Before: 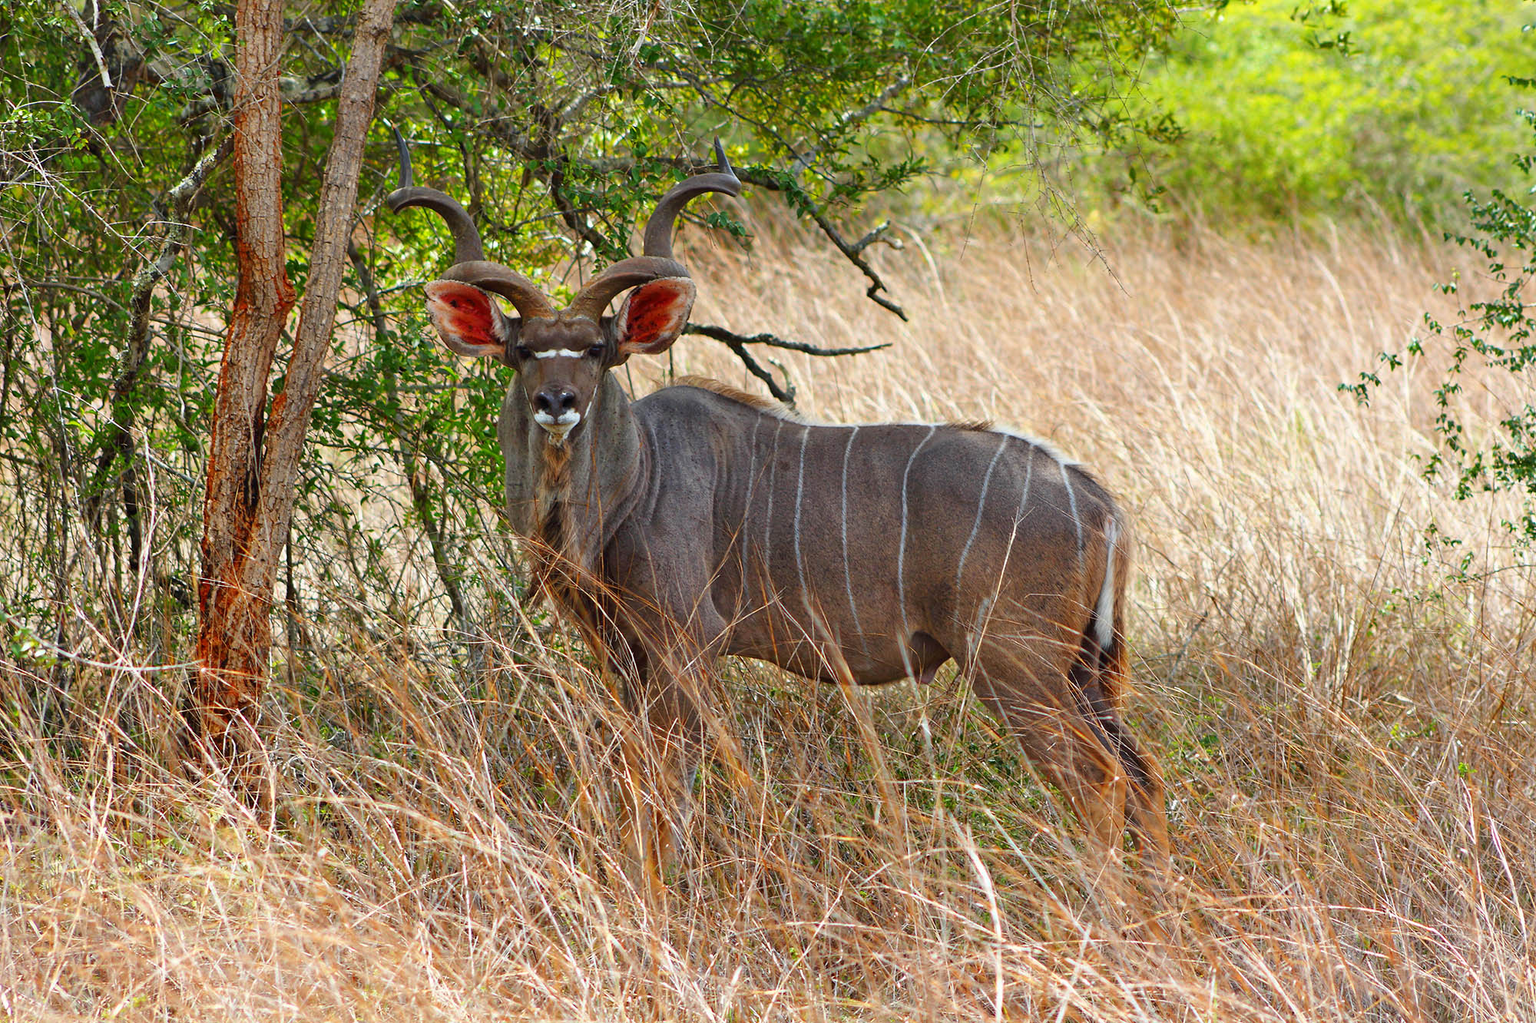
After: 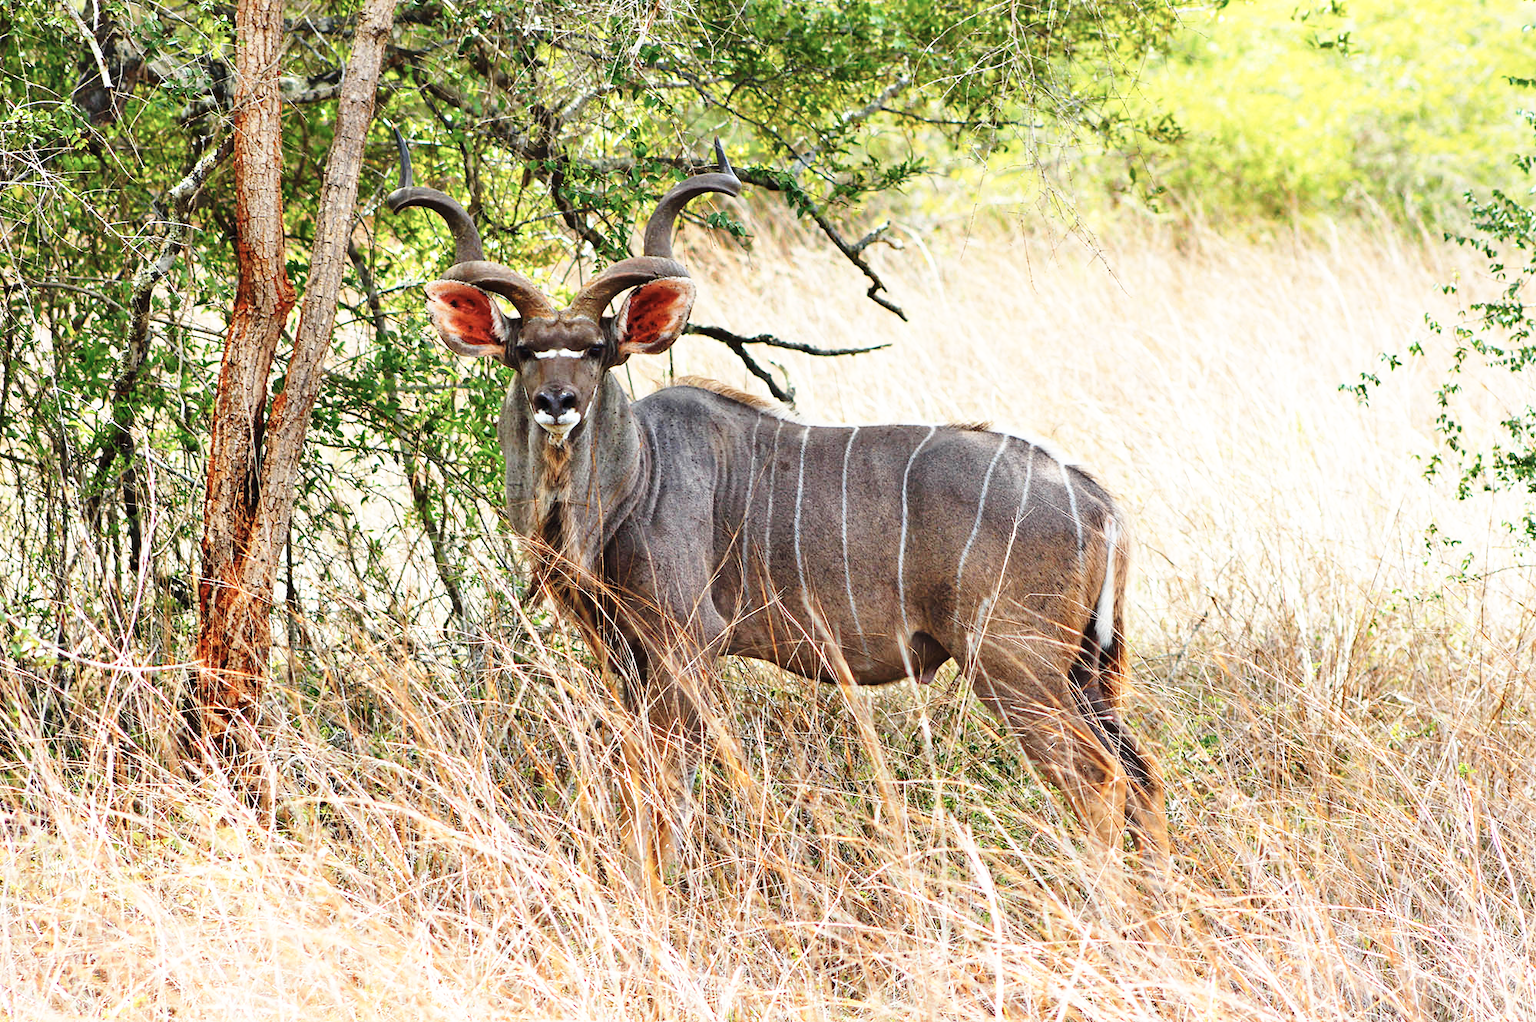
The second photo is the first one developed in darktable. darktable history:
base curve: curves: ch0 [(0, 0) (0.026, 0.03) (0.109, 0.232) (0.351, 0.748) (0.669, 0.968) (1, 1)], preserve colors none
contrast brightness saturation: contrast 0.1, saturation -0.3
